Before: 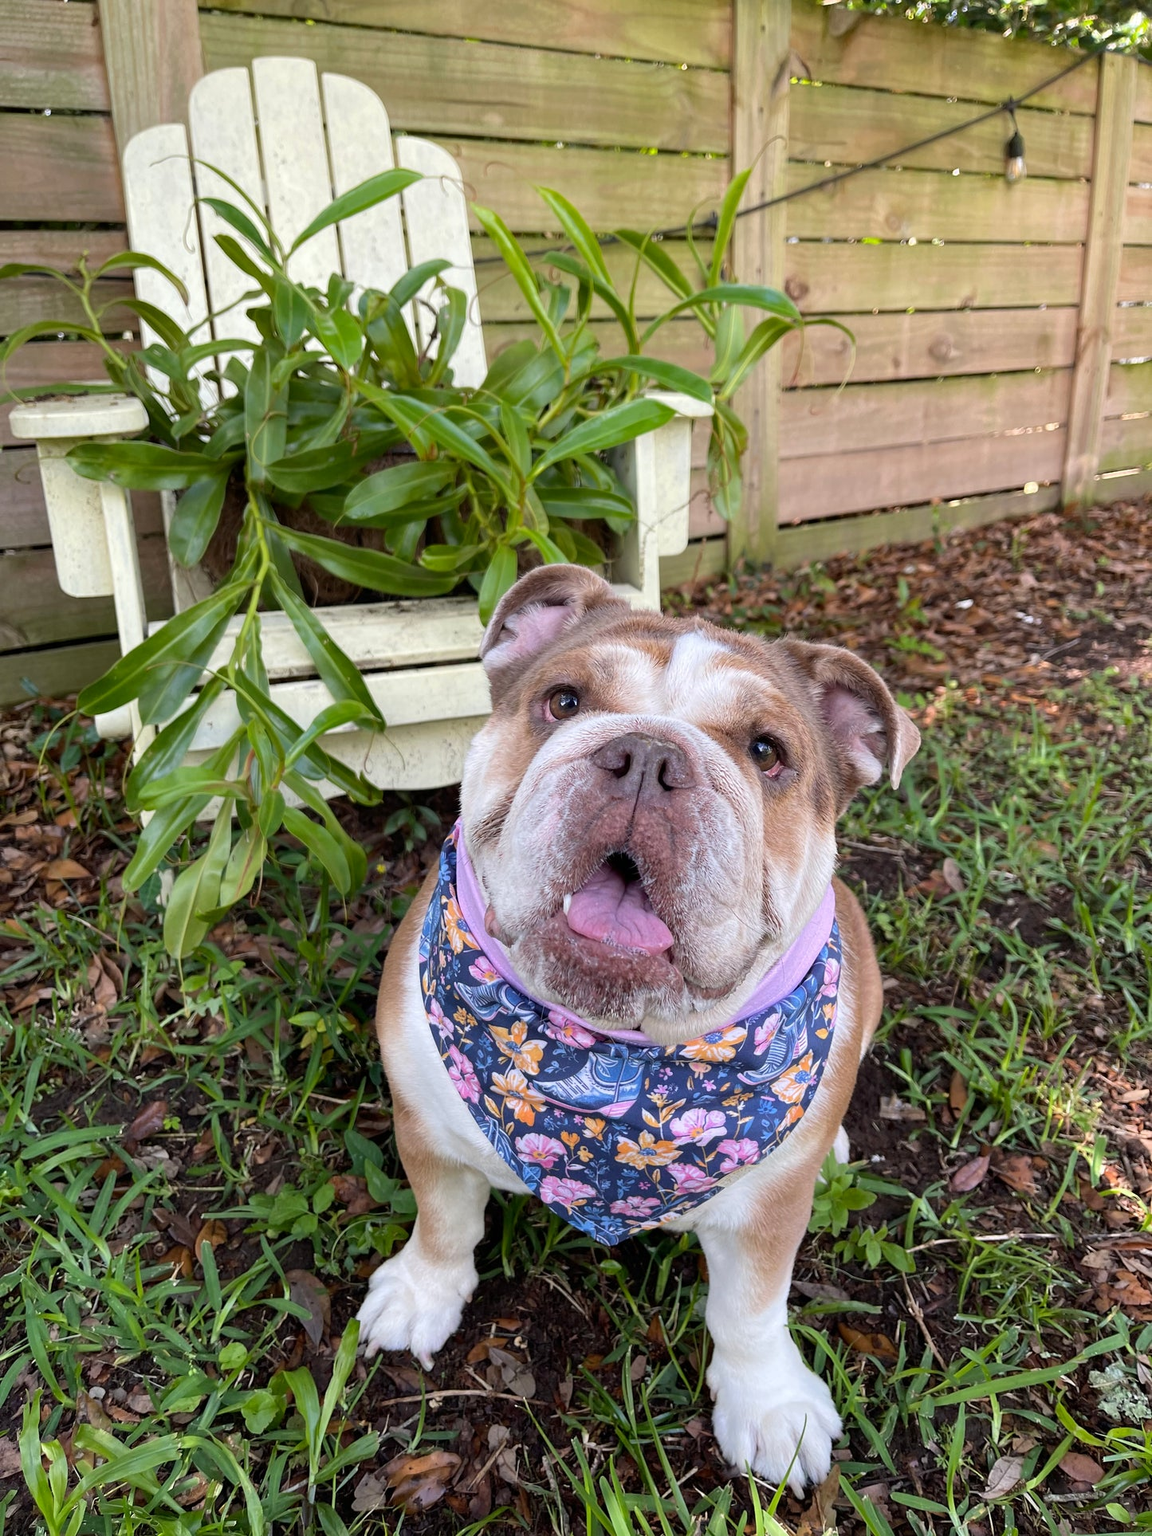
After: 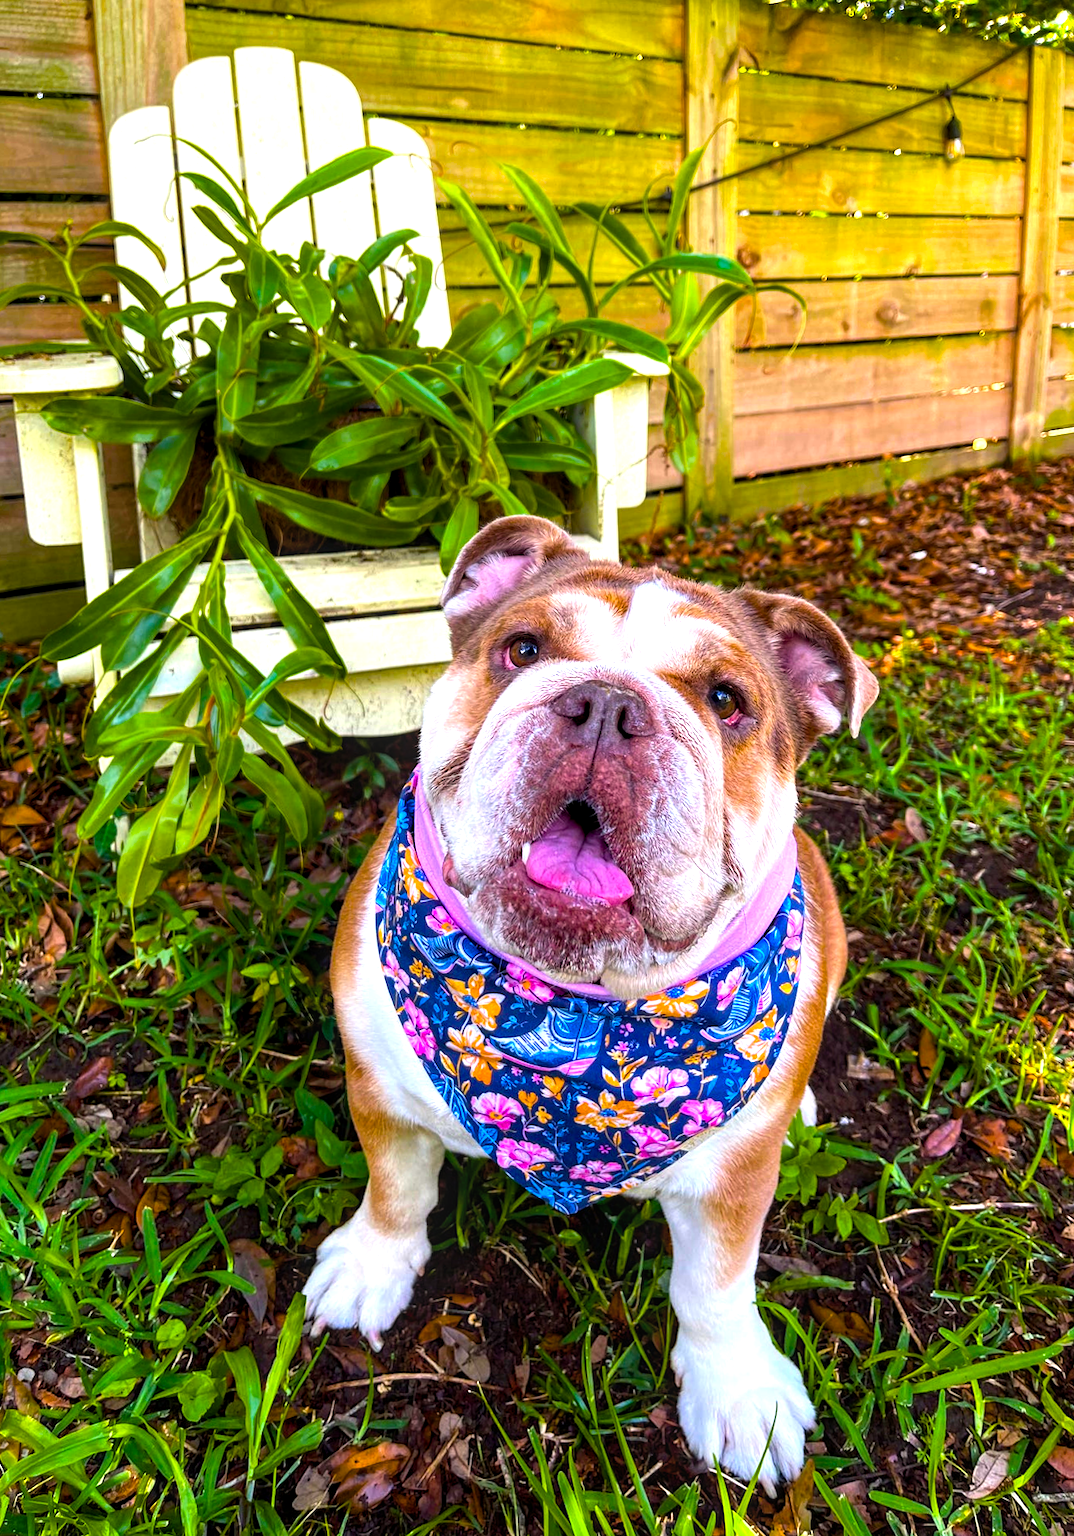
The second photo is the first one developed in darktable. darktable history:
local contrast: on, module defaults
color balance rgb: linear chroma grading › shadows -40%, linear chroma grading › highlights 40%, linear chroma grading › global chroma 45%, linear chroma grading › mid-tones -30%, perceptual saturation grading › global saturation 55%, perceptual saturation grading › highlights -50%, perceptual saturation grading › mid-tones 40%, perceptual saturation grading › shadows 30%, perceptual brilliance grading › global brilliance 20%, perceptual brilliance grading › shadows -40%, global vibrance 35%
rotate and perspective: rotation 0.215°, lens shift (vertical) -0.139, crop left 0.069, crop right 0.939, crop top 0.002, crop bottom 0.996
